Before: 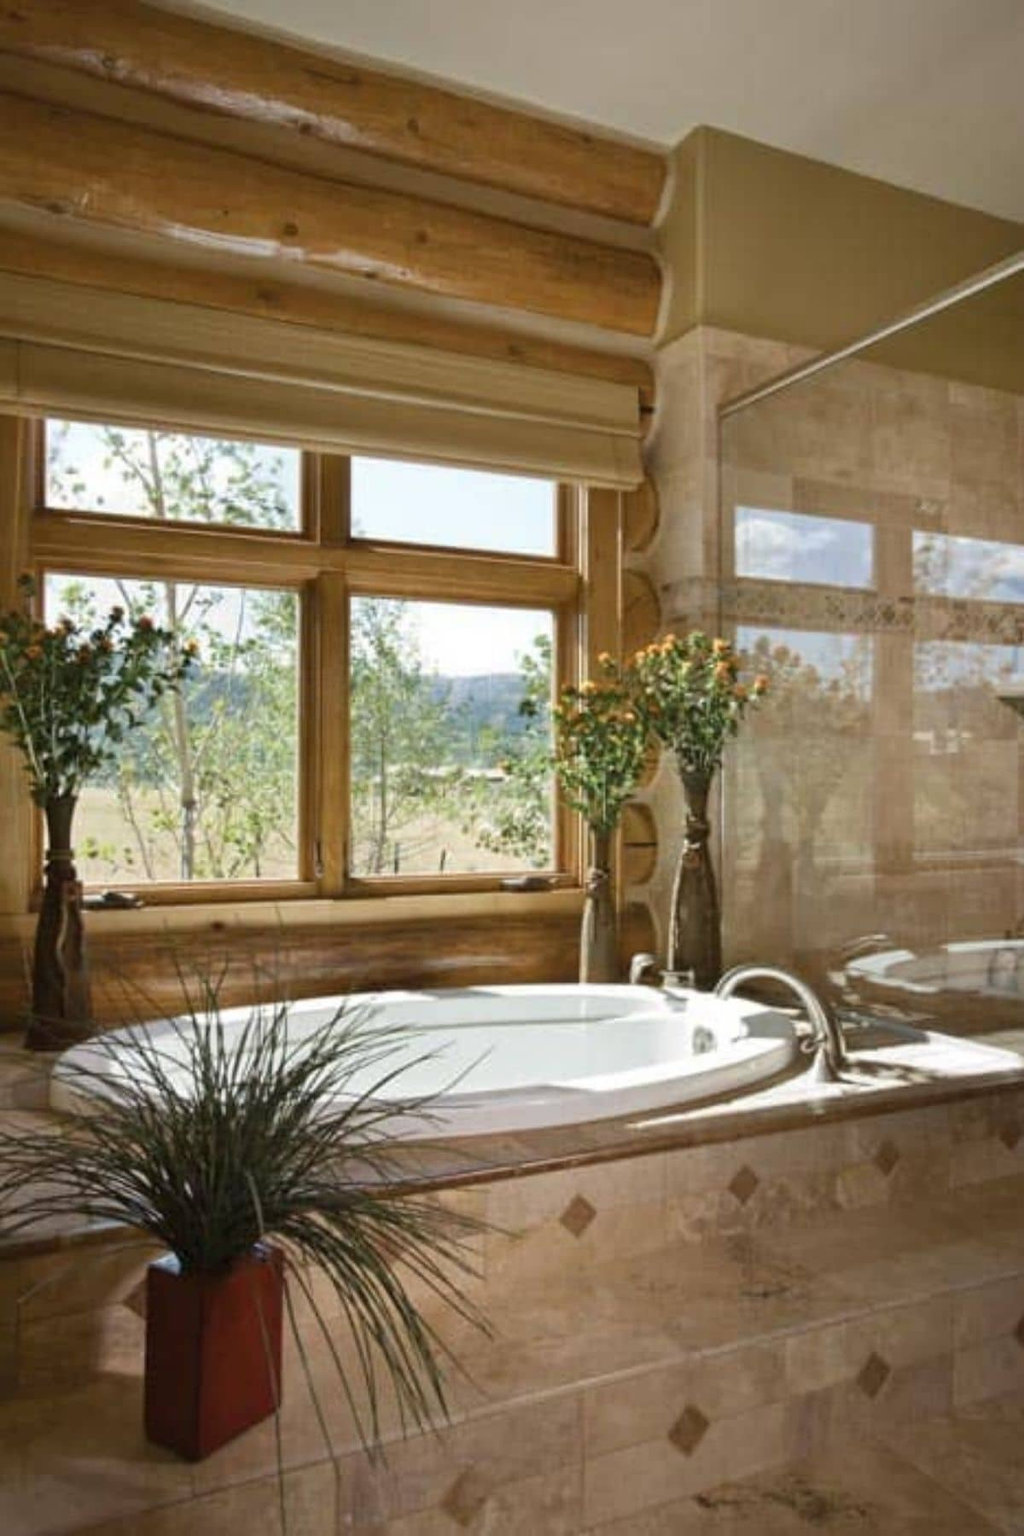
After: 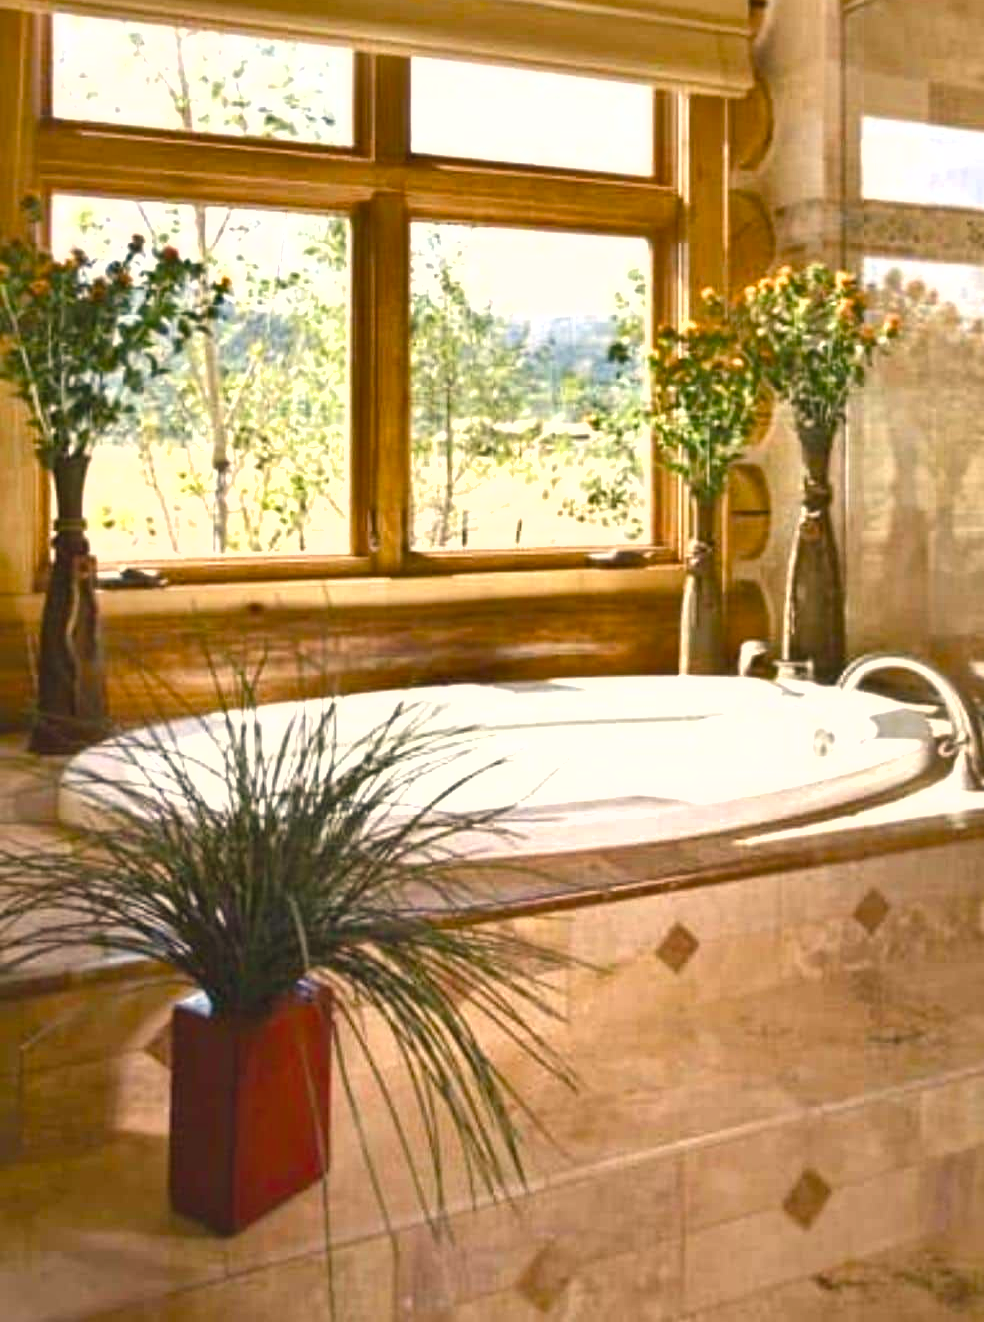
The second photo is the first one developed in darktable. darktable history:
color balance rgb: shadows lift › chroma 2%, shadows lift › hue 247.2°, power › chroma 0.3%, power › hue 25.2°, highlights gain › chroma 3%, highlights gain › hue 60°, global offset › luminance 0.75%, perceptual saturation grading › global saturation 20%, perceptual saturation grading › highlights -20%, perceptual saturation grading › shadows 30%, global vibrance 20%
crop: top 26.531%, right 17.959%
shadows and highlights: low approximation 0.01, soften with gaussian
white balance: emerald 1
exposure: exposure 0.95 EV, compensate highlight preservation false
